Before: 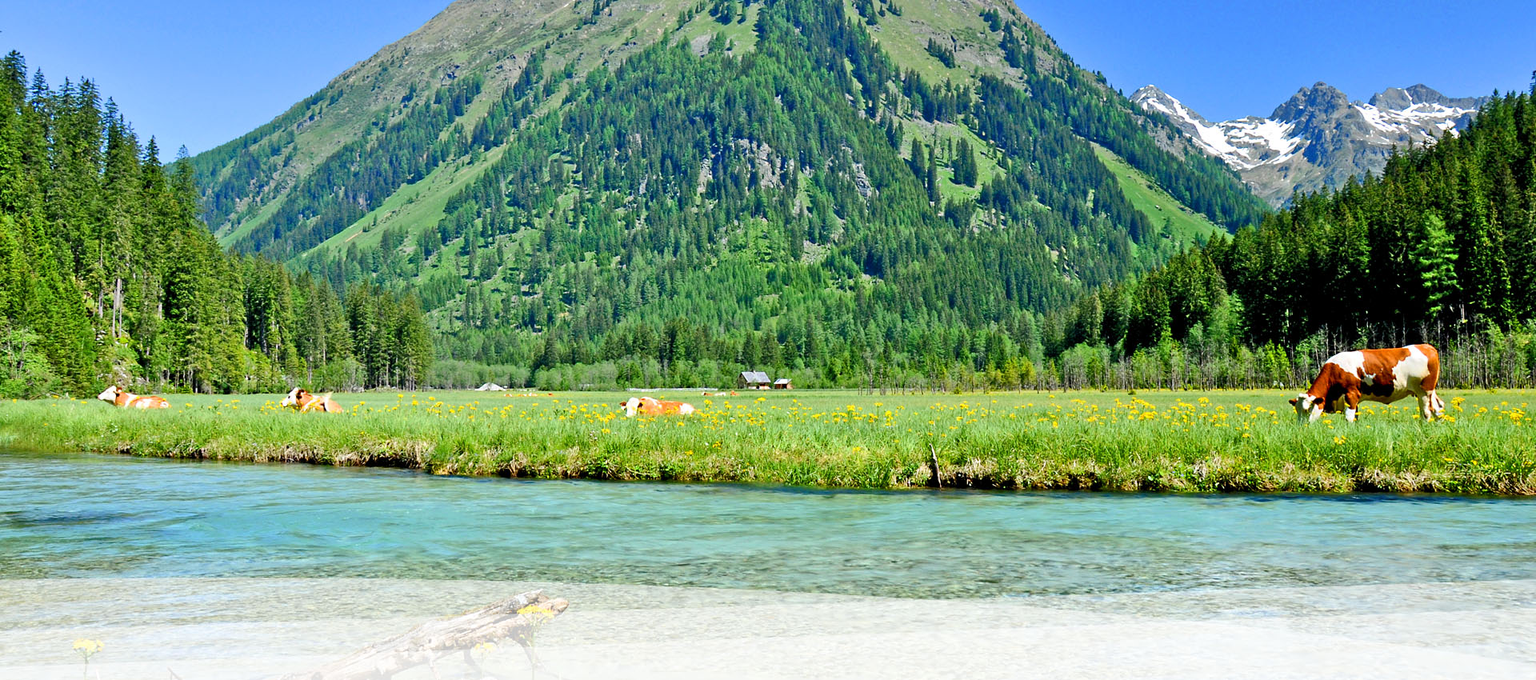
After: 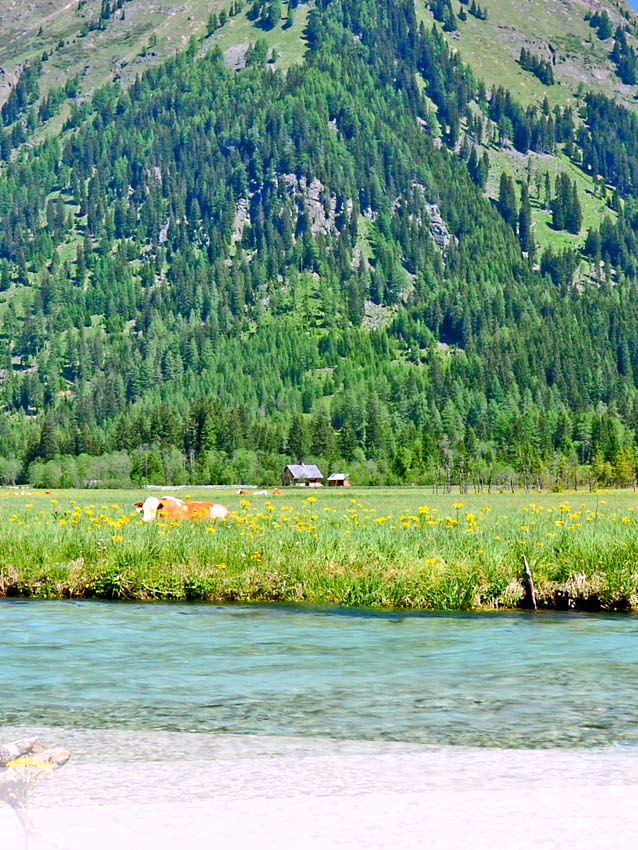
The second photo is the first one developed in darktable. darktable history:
white balance: red 1.05, blue 1.072
crop: left 33.36%, right 33.36%
